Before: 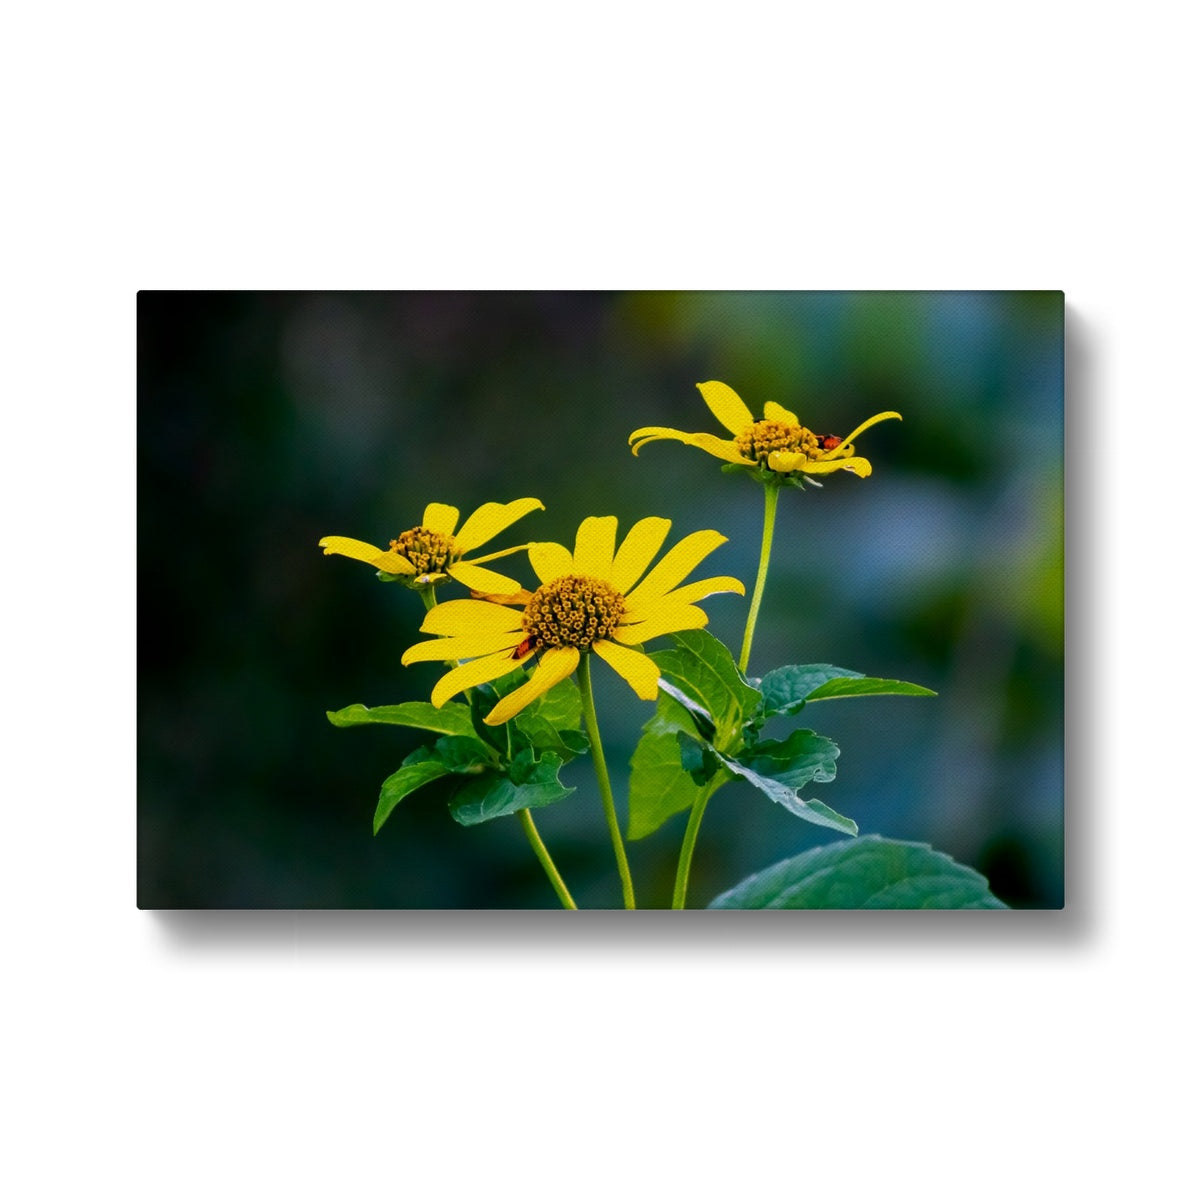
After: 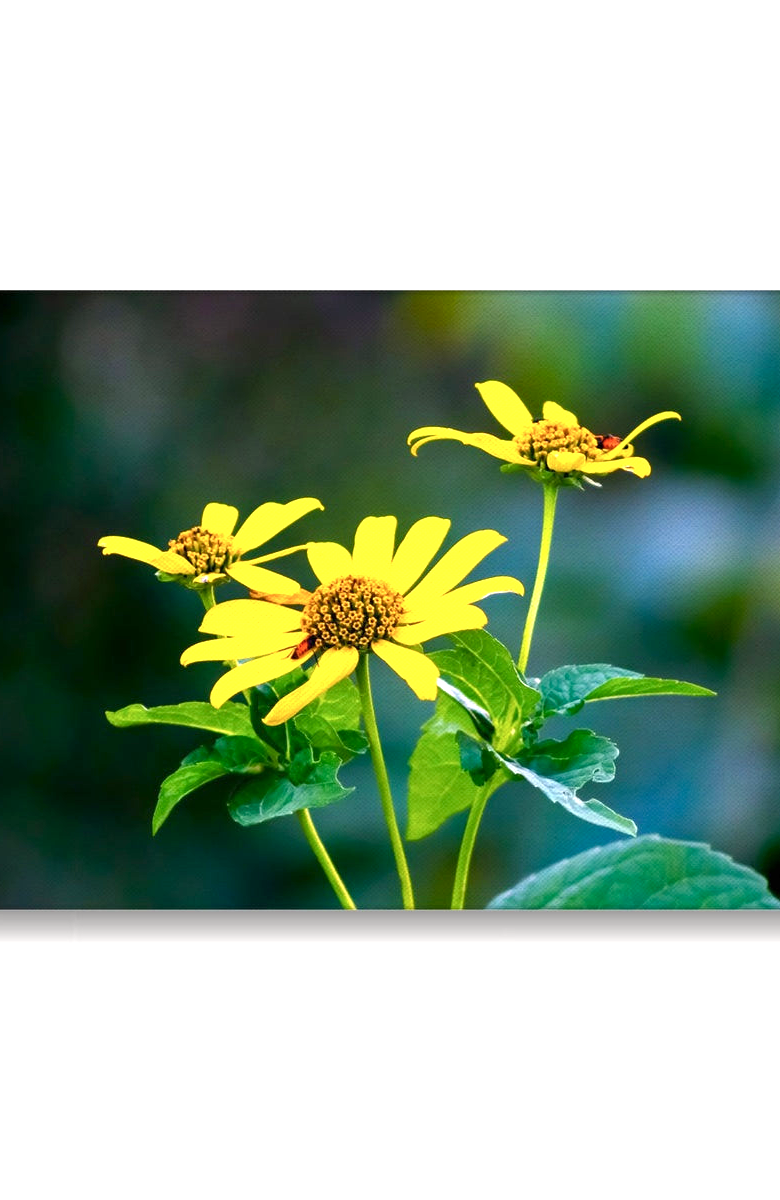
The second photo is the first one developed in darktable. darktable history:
crop and rotate: left 18.453%, right 16.532%
color balance rgb: highlights gain › luminance 1.185%, highlights gain › chroma 0.372%, highlights gain › hue 43.49°, perceptual saturation grading › global saturation -2.124%, perceptual saturation grading › highlights -8.123%, perceptual saturation grading › mid-tones 7.661%, perceptual saturation grading › shadows 3.323%, global vibrance 20%
exposure: exposure 1.001 EV, compensate highlight preservation false
